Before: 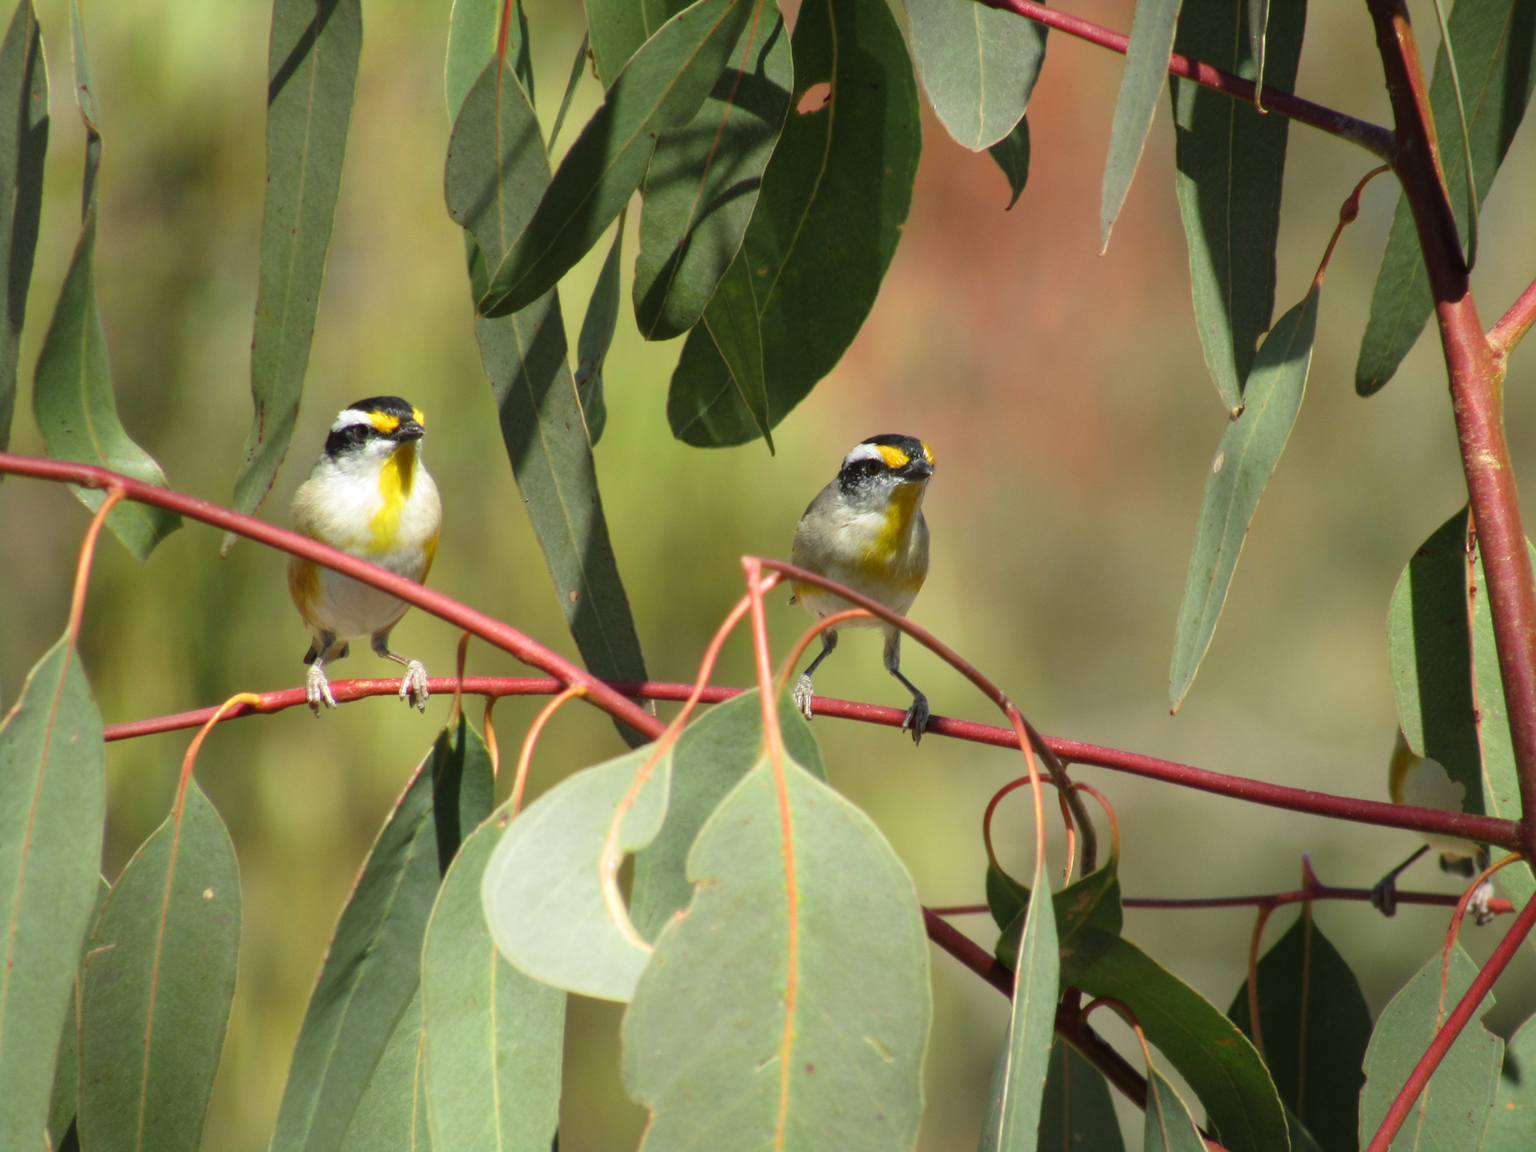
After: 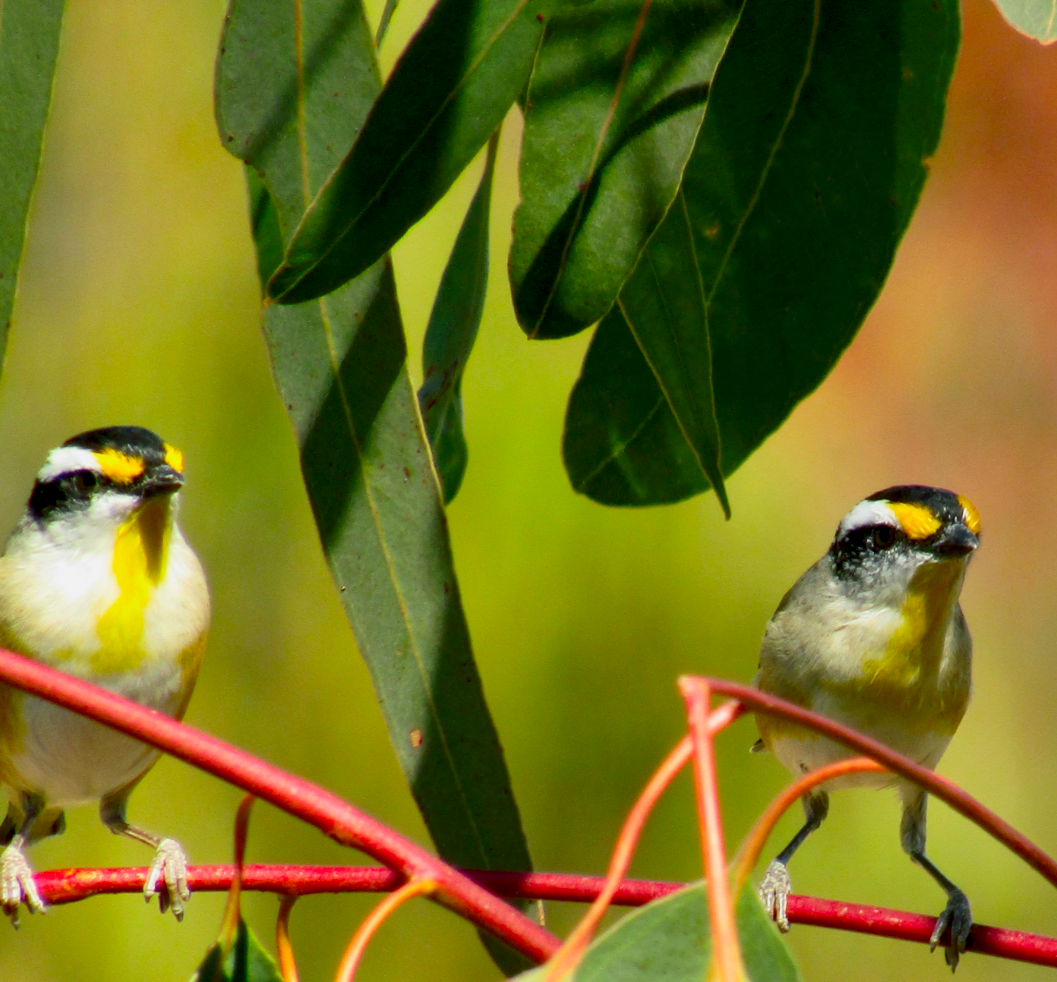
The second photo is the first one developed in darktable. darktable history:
color balance rgb: shadows lift › luminance -7.594%, shadows lift › chroma 2.4%, shadows lift › hue 168.04°, perceptual saturation grading › global saturation 16.354%, contrast -10.352%
crop: left 20.015%, top 10.769%, right 35.91%, bottom 34.642%
exposure: black level correction 0.013, compensate exposure bias true, compensate highlight preservation false
contrast brightness saturation: contrast 0.175, saturation 0.306
